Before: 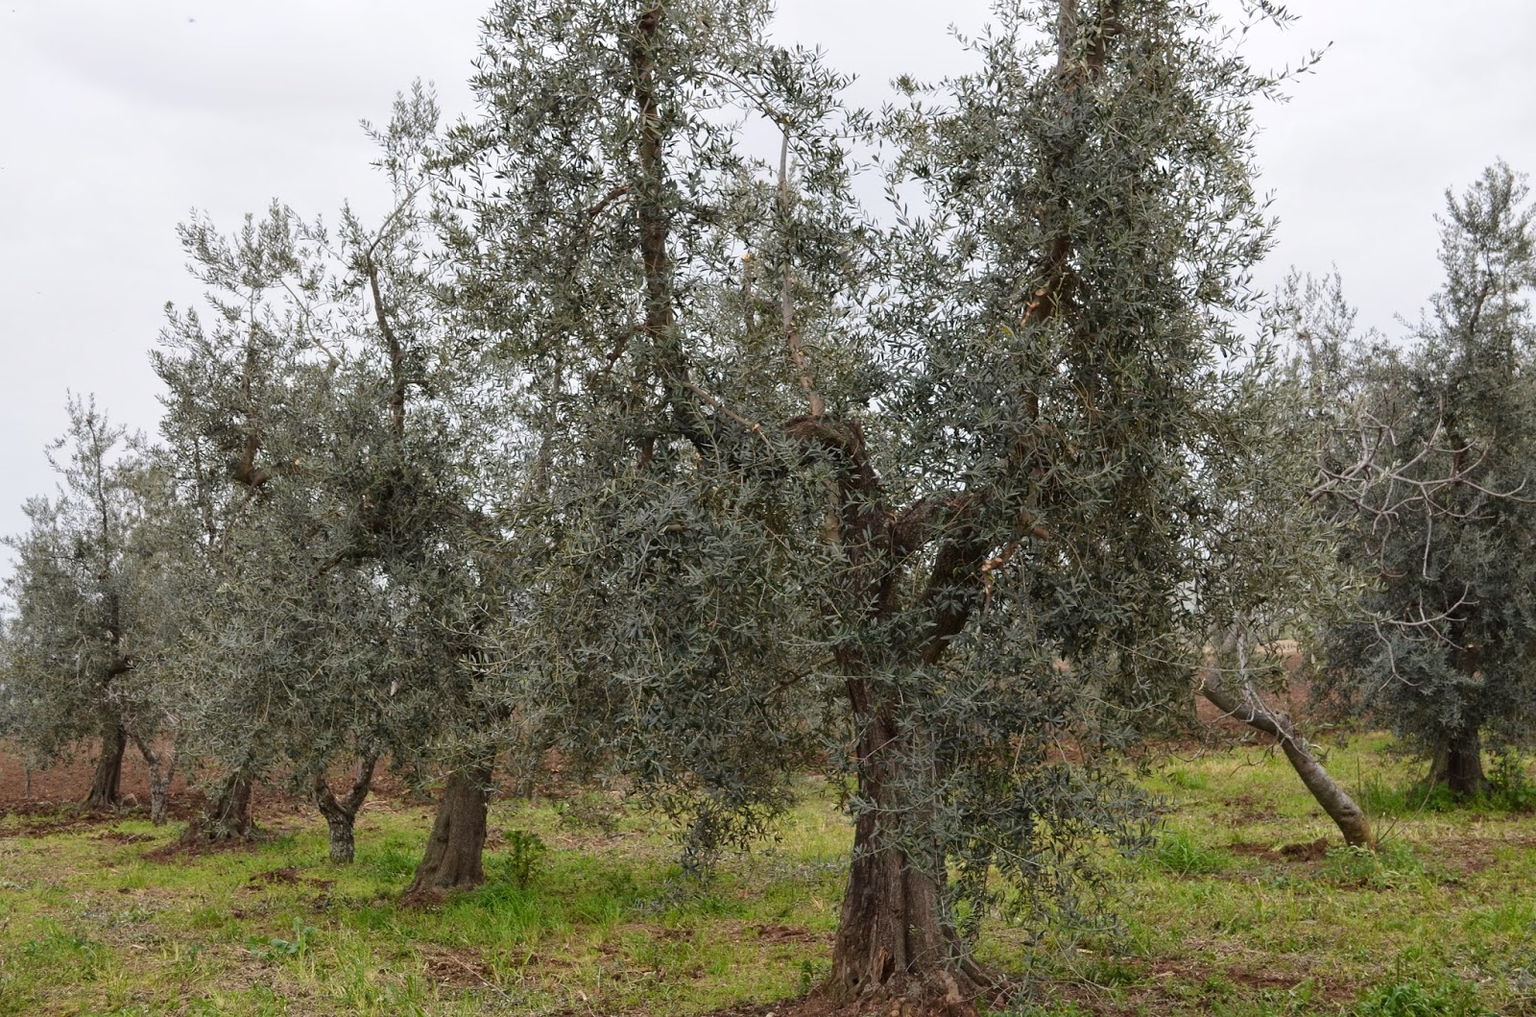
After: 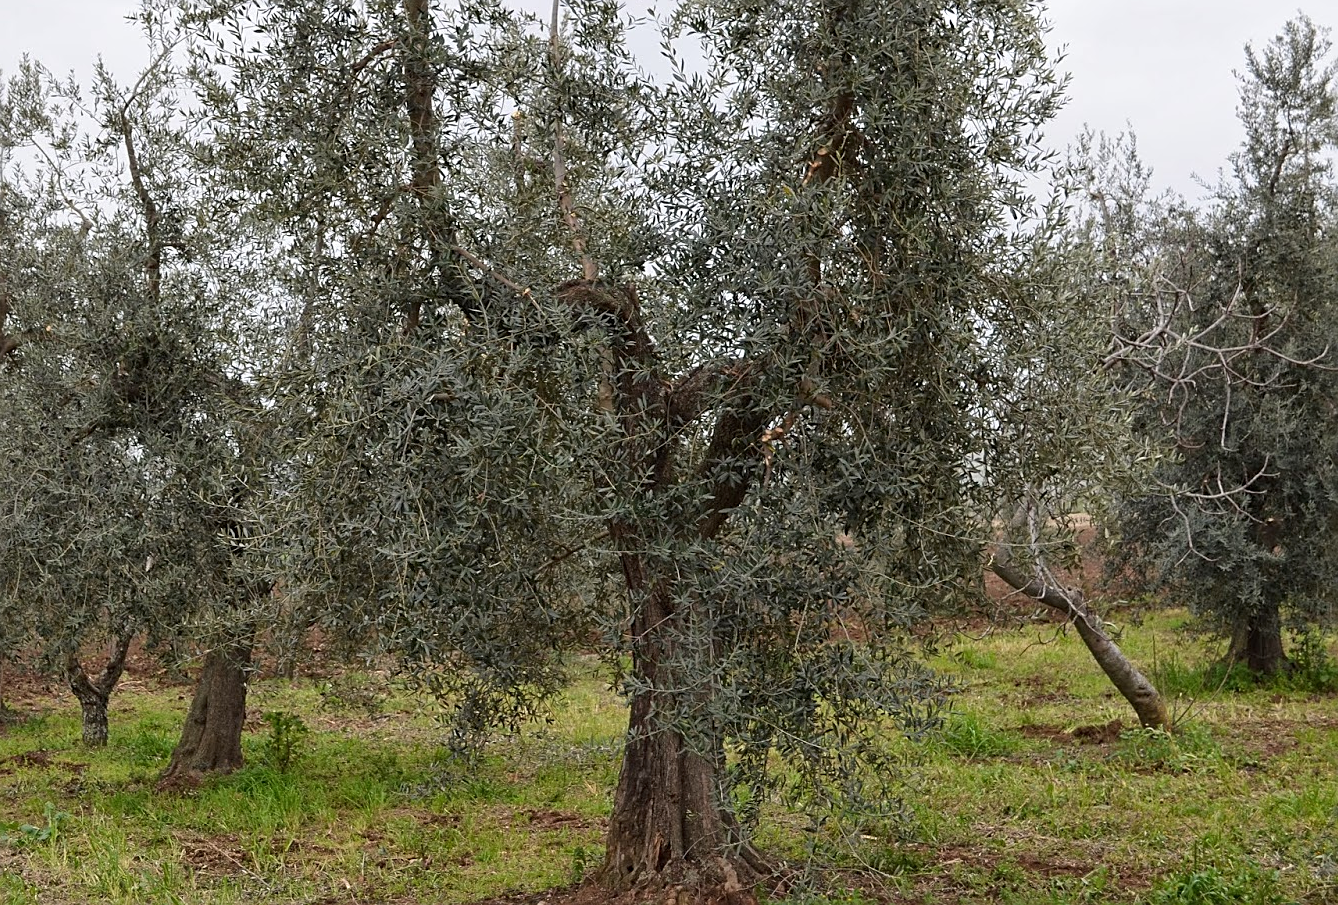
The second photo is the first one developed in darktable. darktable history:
crop: left 16.33%, top 14.492%
sharpen: on, module defaults
